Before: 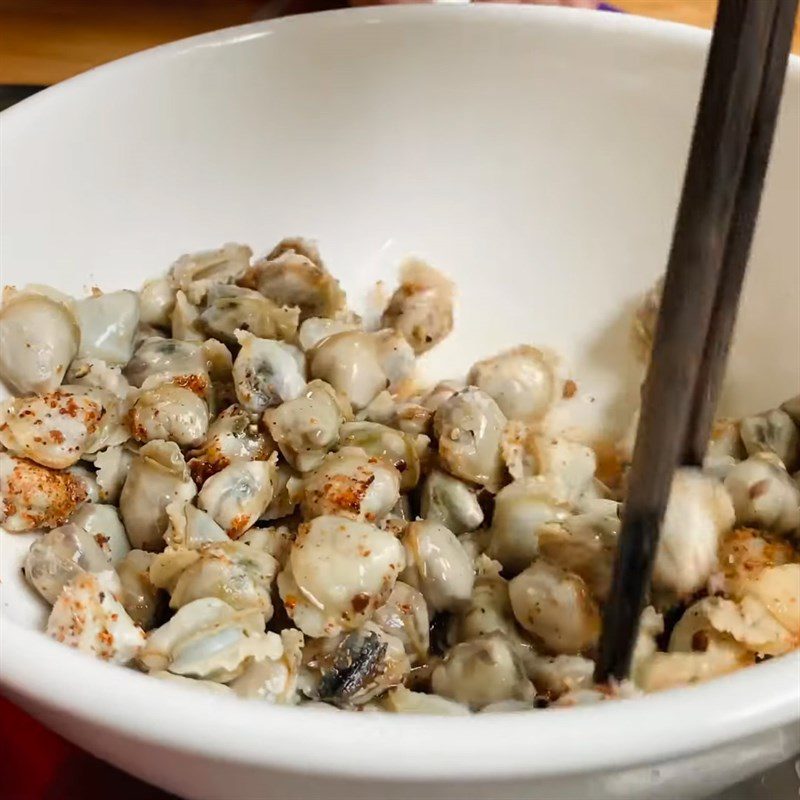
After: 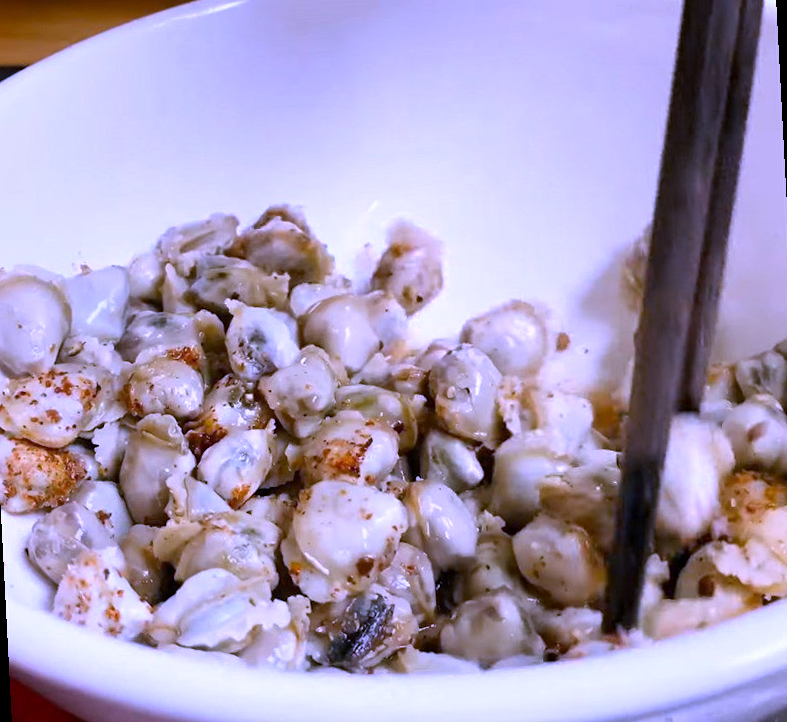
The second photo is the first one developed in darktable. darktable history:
white balance: red 0.98, blue 1.61
rotate and perspective: rotation -3°, crop left 0.031, crop right 0.968, crop top 0.07, crop bottom 0.93
local contrast: mode bilateral grid, contrast 20, coarseness 50, detail 120%, midtone range 0.2
